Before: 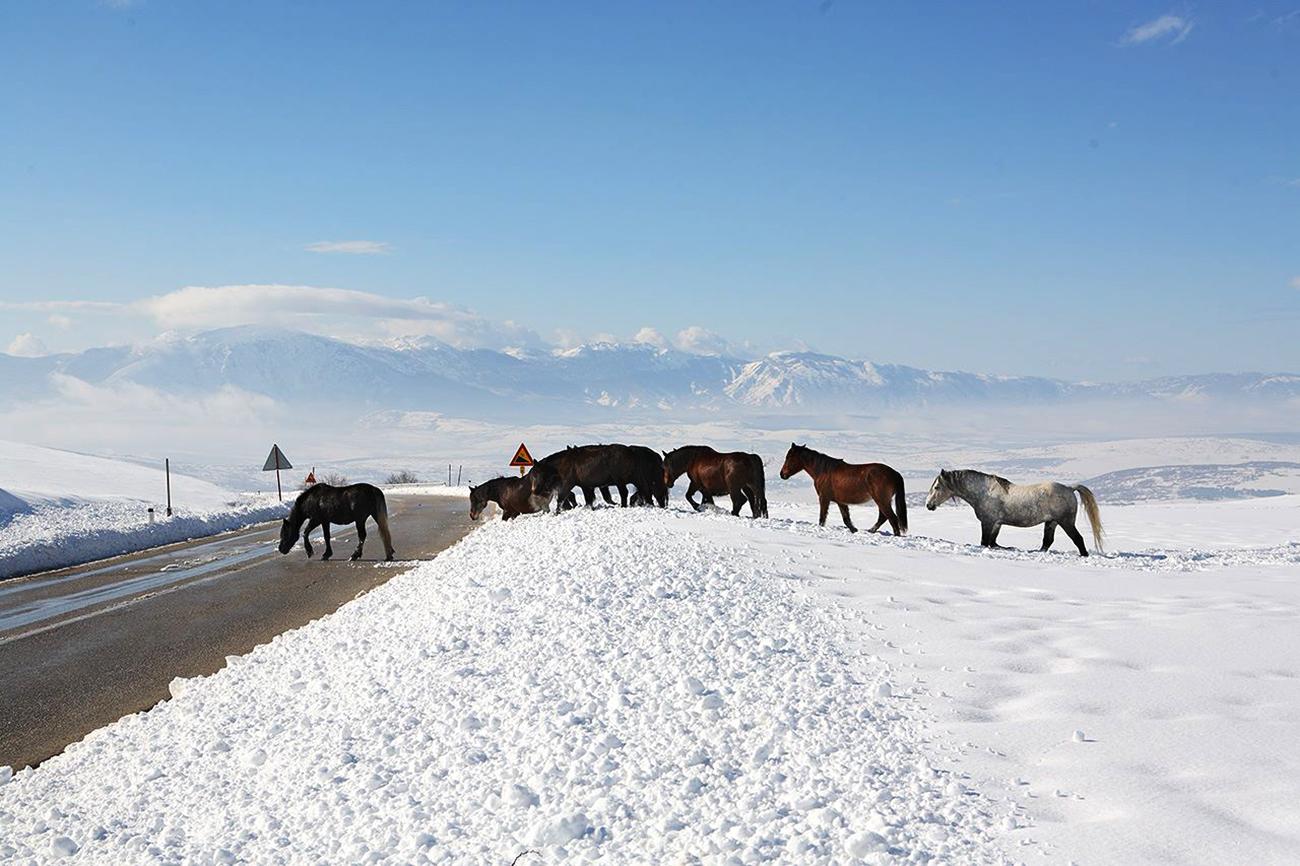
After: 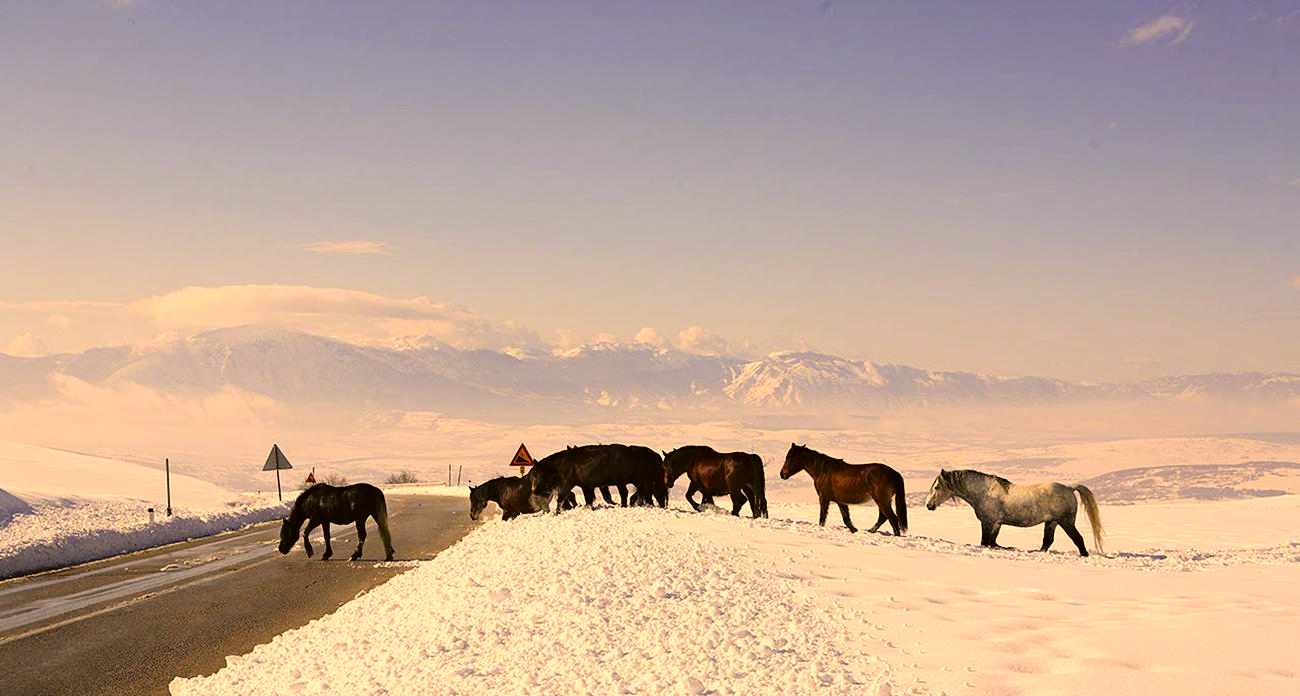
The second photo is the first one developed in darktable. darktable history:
tone equalizer: -8 EV -0.379 EV, -7 EV -0.367 EV, -6 EV -0.339 EV, -5 EV -0.229 EV, -3 EV 0.209 EV, -2 EV 0.353 EV, -1 EV 0.395 EV, +0 EV 0.398 EV
crop: bottom 19.523%
exposure: exposure -0.331 EV, compensate exposure bias true, compensate highlight preservation false
color correction: highlights a* 18.57, highlights b* 35.89, shadows a* 1.26, shadows b* 6.72, saturation 1.02
